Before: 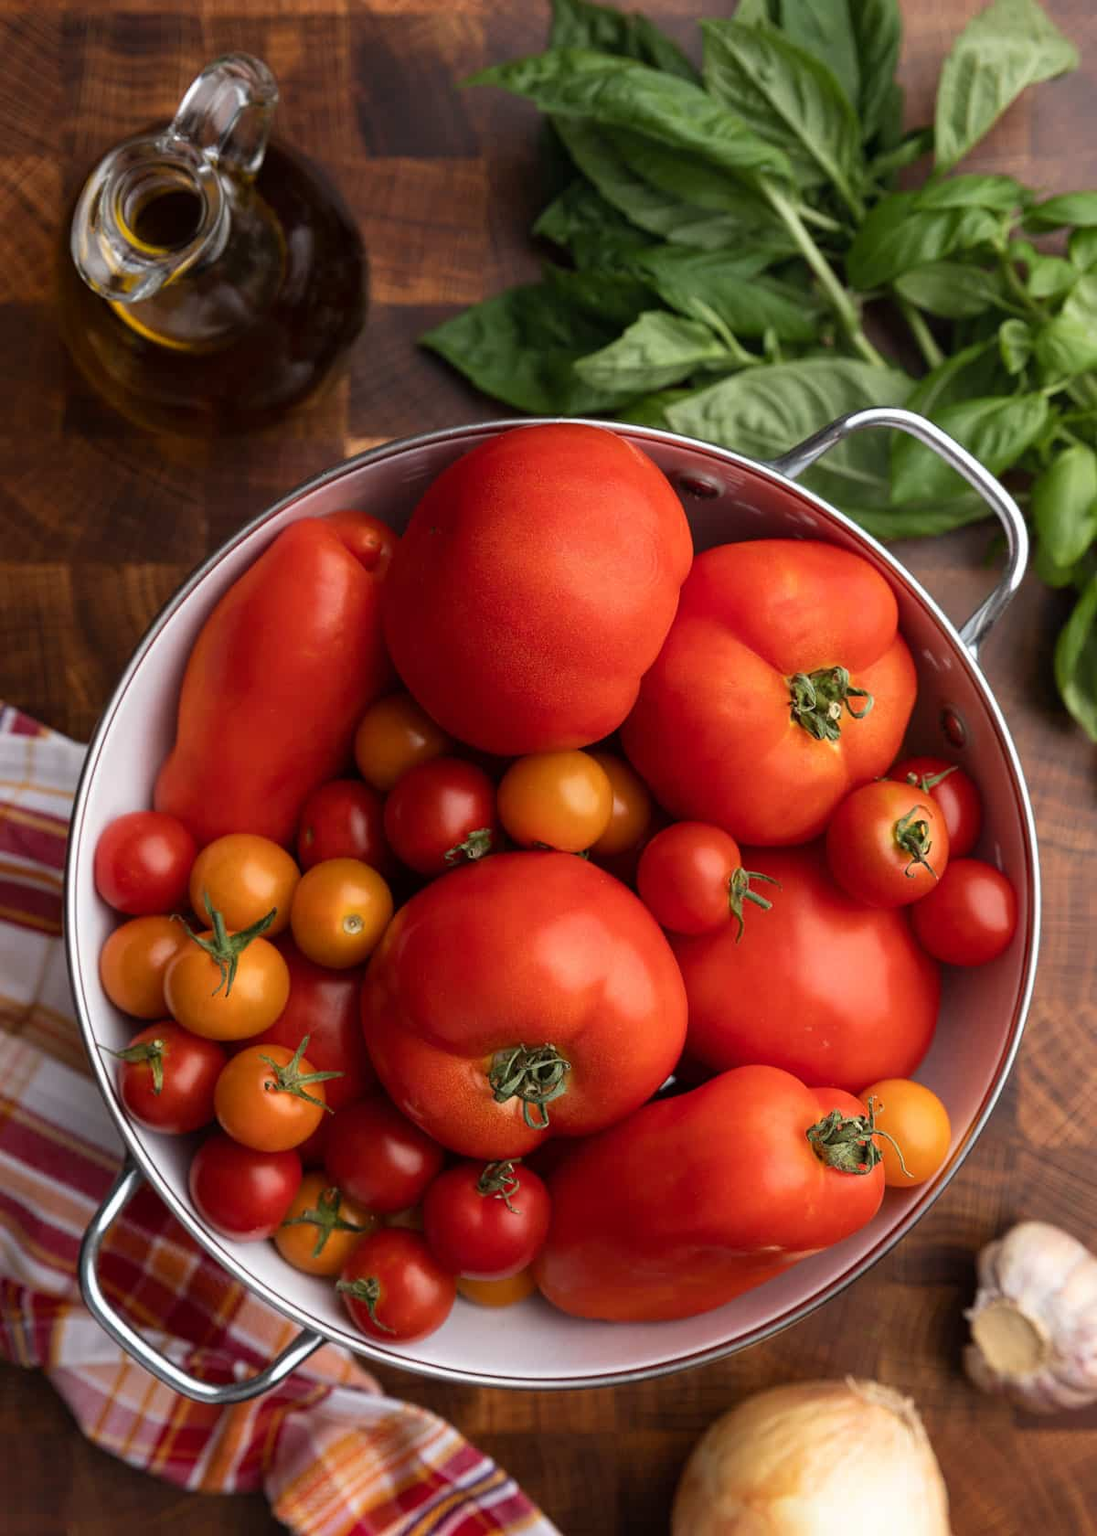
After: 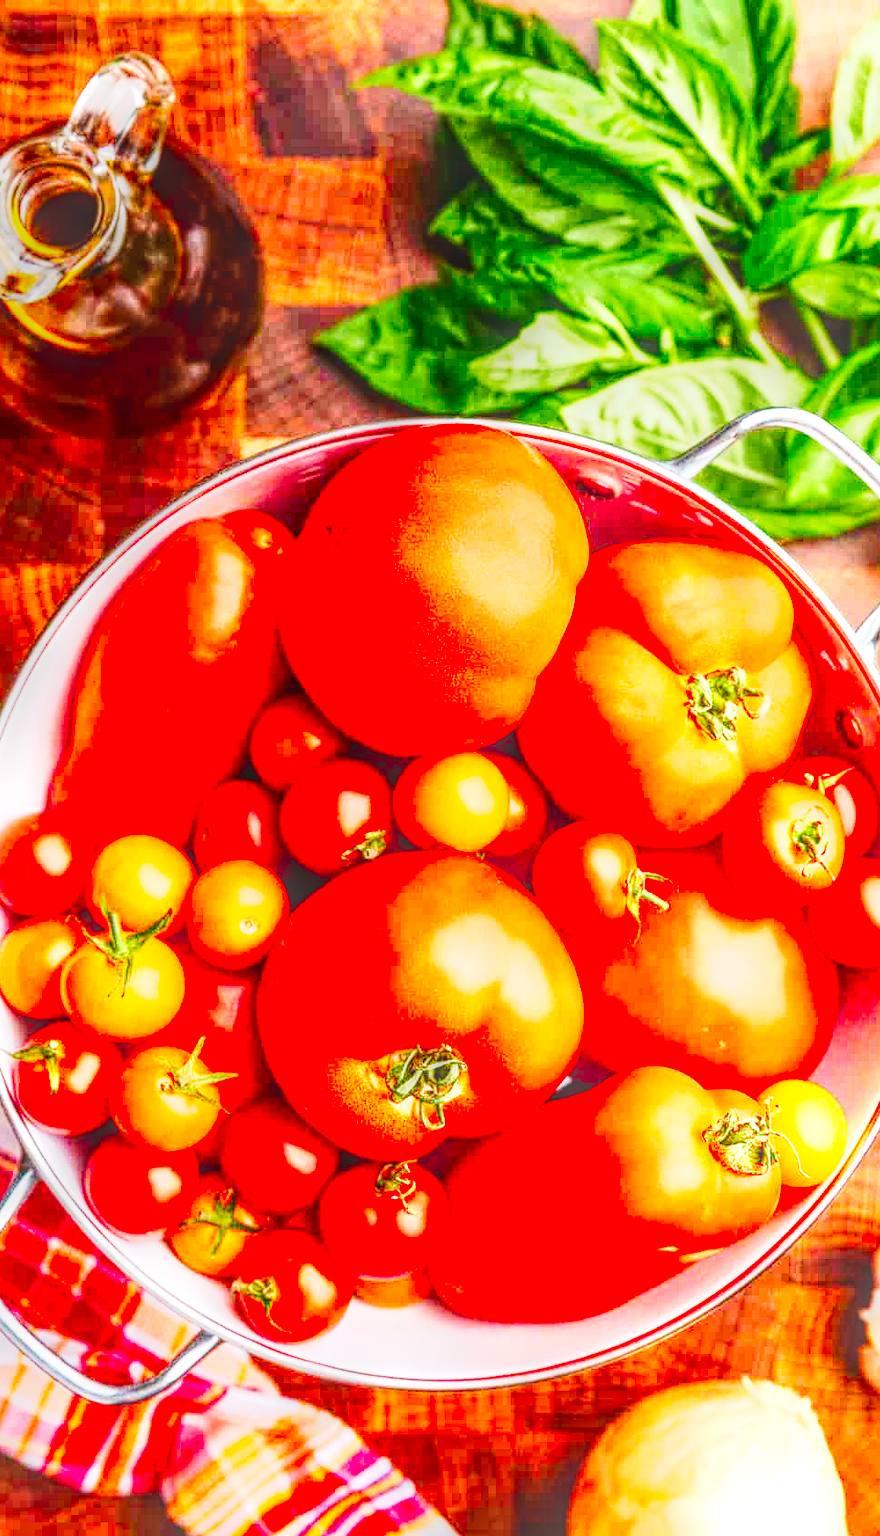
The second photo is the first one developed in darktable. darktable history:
base curve: curves: ch0 [(0, 0) (0, 0.001) (0.001, 0.001) (0.004, 0.002) (0.007, 0.004) (0.015, 0.013) (0.033, 0.045) (0.052, 0.096) (0.075, 0.17) (0.099, 0.241) (0.163, 0.42) (0.219, 0.55) (0.259, 0.616) (0.327, 0.722) (0.365, 0.765) (0.522, 0.873) (0.547, 0.881) (0.689, 0.919) (0.826, 0.952) (1, 1)], preserve colors none
contrast brightness saturation: contrast 0.259, brightness 0.023, saturation 0.876
local contrast: highlights 1%, shadows 6%, detail 200%, midtone range 0.248
crop and rotate: left 9.539%, right 10.17%
exposure: black level correction 0, exposure 1.096 EV, compensate highlight preservation false
